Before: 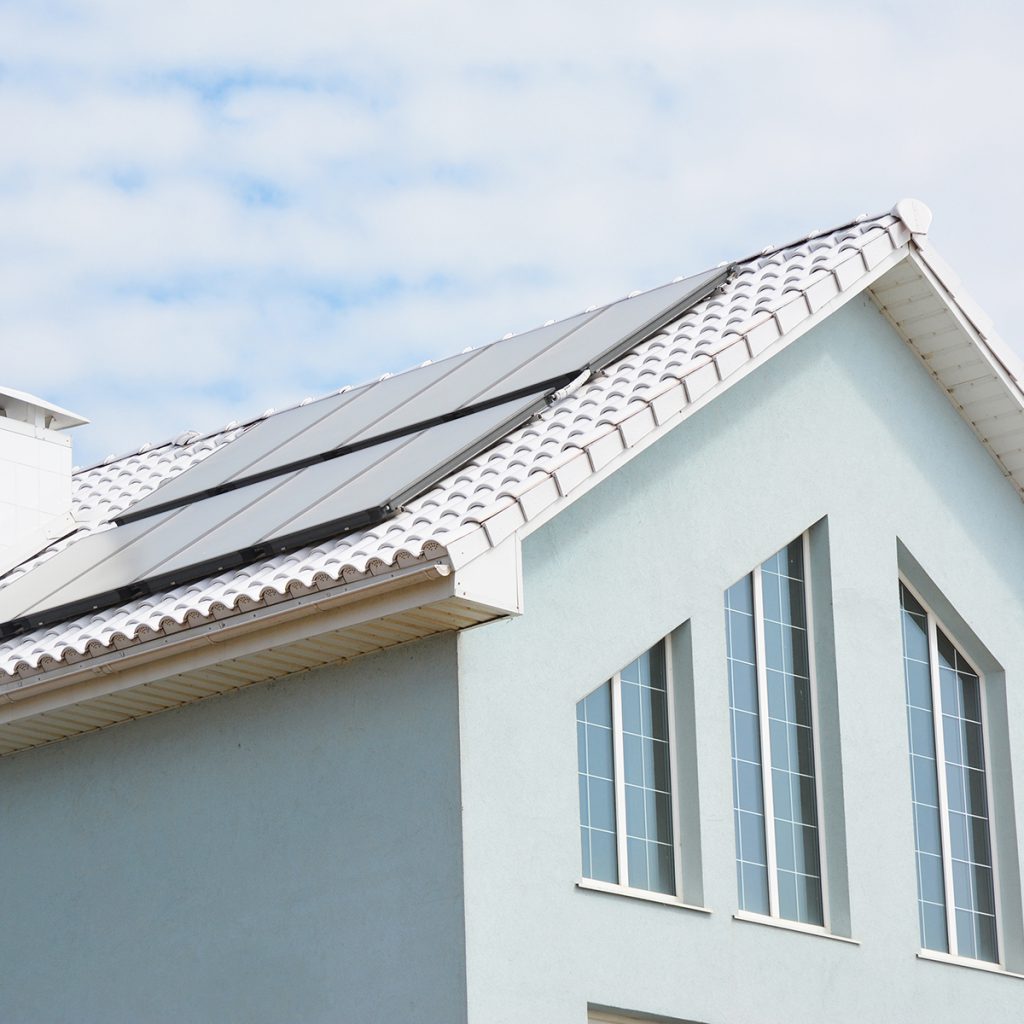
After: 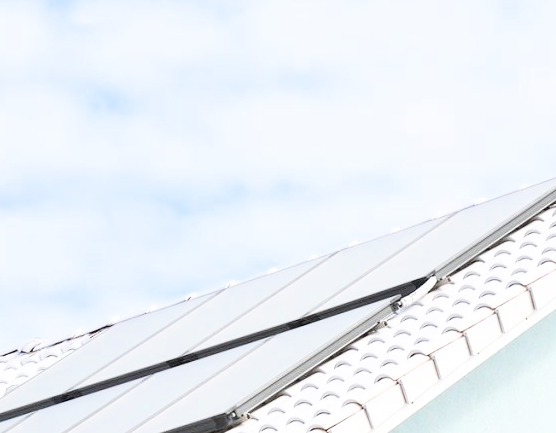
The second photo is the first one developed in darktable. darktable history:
crop: left 15.042%, top 9.147%, right 30.643%, bottom 48.484%
exposure: black level correction 0, exposure 1.442 EV, compensate exposure bias true, compensate highlight preservation false
filmic rgb: black relative exposure -7.98 EV, white relative exposure 3.82 EV, hardness 4.36
